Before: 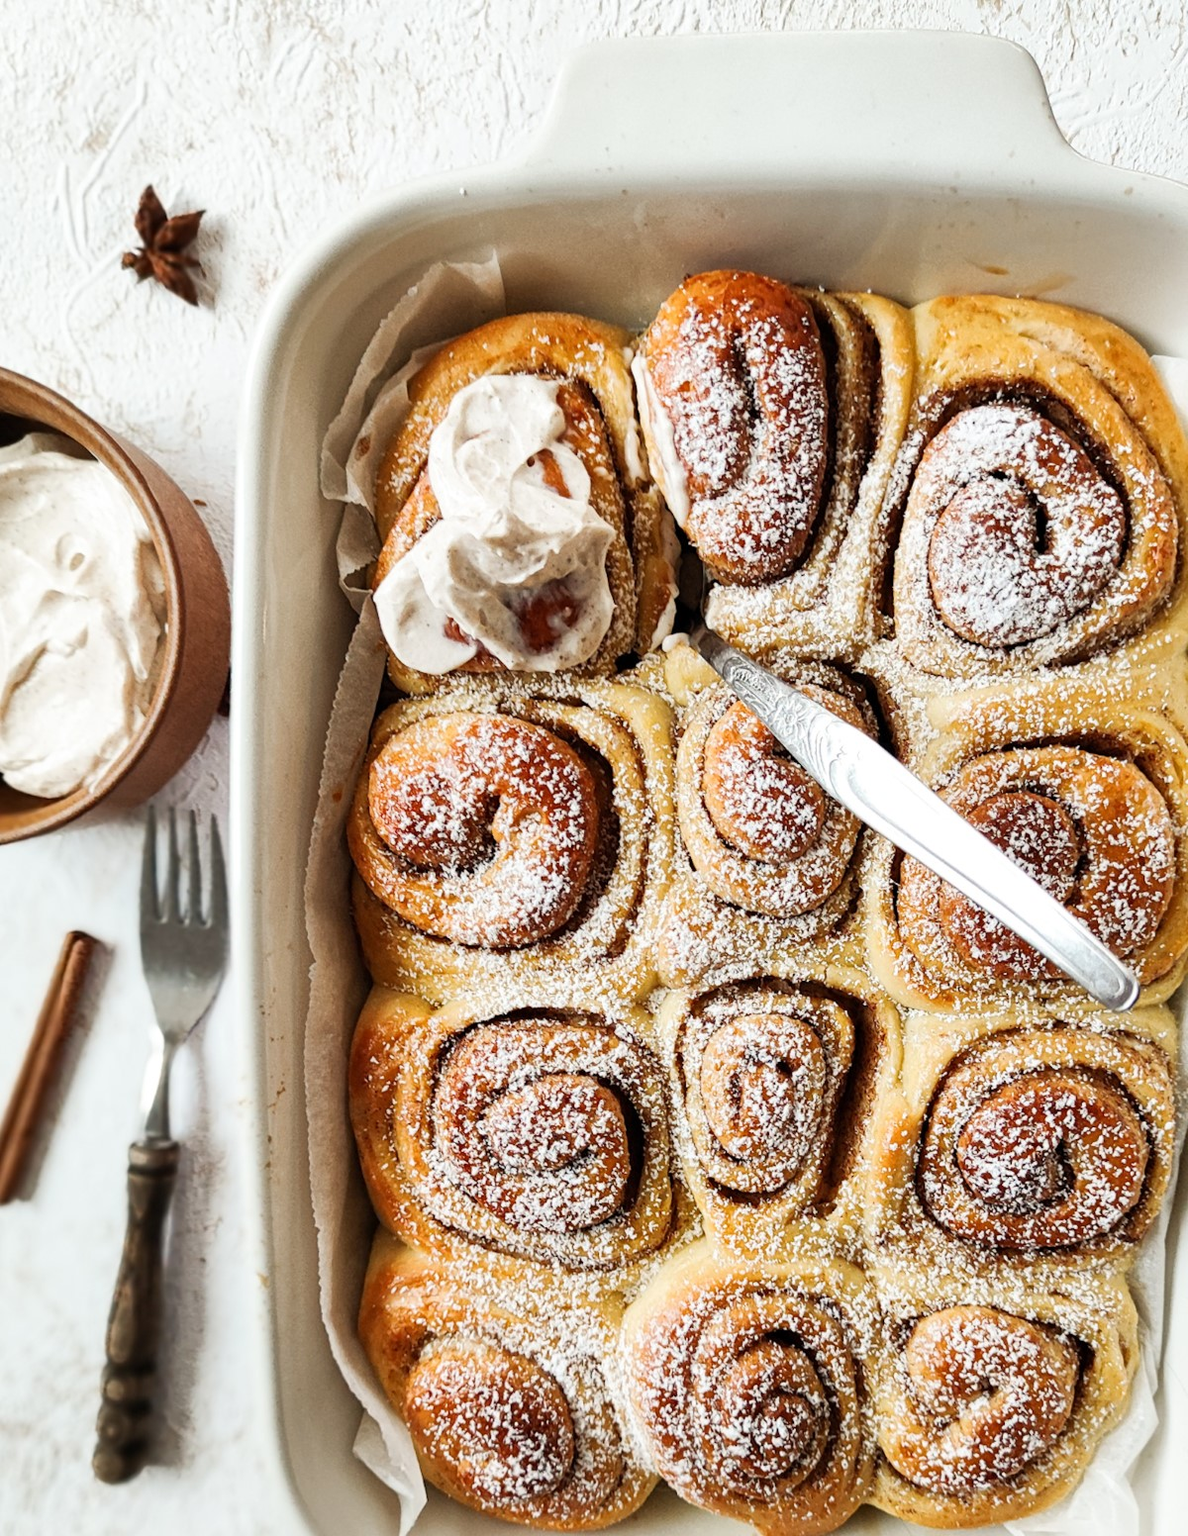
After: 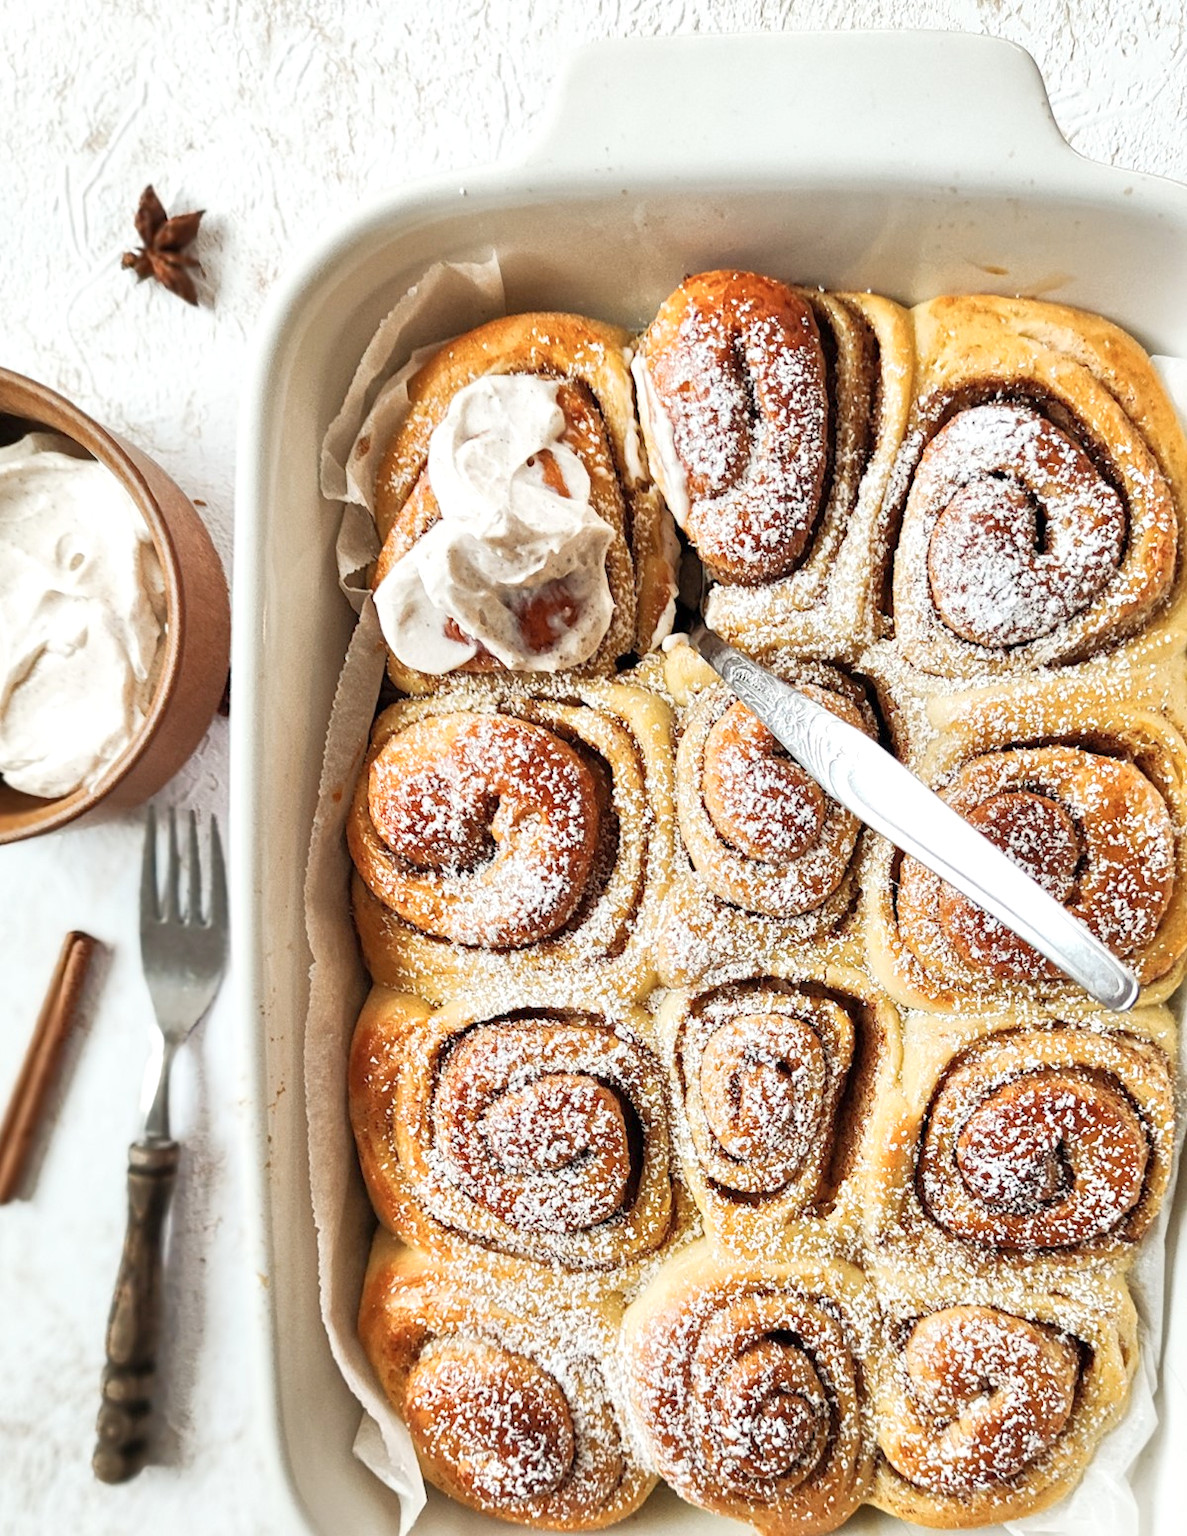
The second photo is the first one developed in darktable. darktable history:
tone equalizer: -8 EV 0.978 EV, -7 EV 0.977 EV, -6 EV 0.98 EV, -5 EV 0.987 EV, -4 EV 1.01 EV, -3 EV 0.739 EV, -2 EV 0.493 EV, -1 EV 0.272 EV
exposure: exposure 0.123 EV, compensate highlight preservation false
color zones: curves: ch0 [(0, 0.5) (0.143, 0.52) (0.286, 0.5) (0.429, 0.5) (0.571, 0.5) (0.714, 0.5) (0.857, 0.5) (1, 0.5)]; ch1 [(0, 0.489) (0.155, 0.45) (0.286, 0.466) (0.429, 0.5) (0.571, 0.5) (0.714, 0.5) (0.857, 0.5) (1, 0.489)]
